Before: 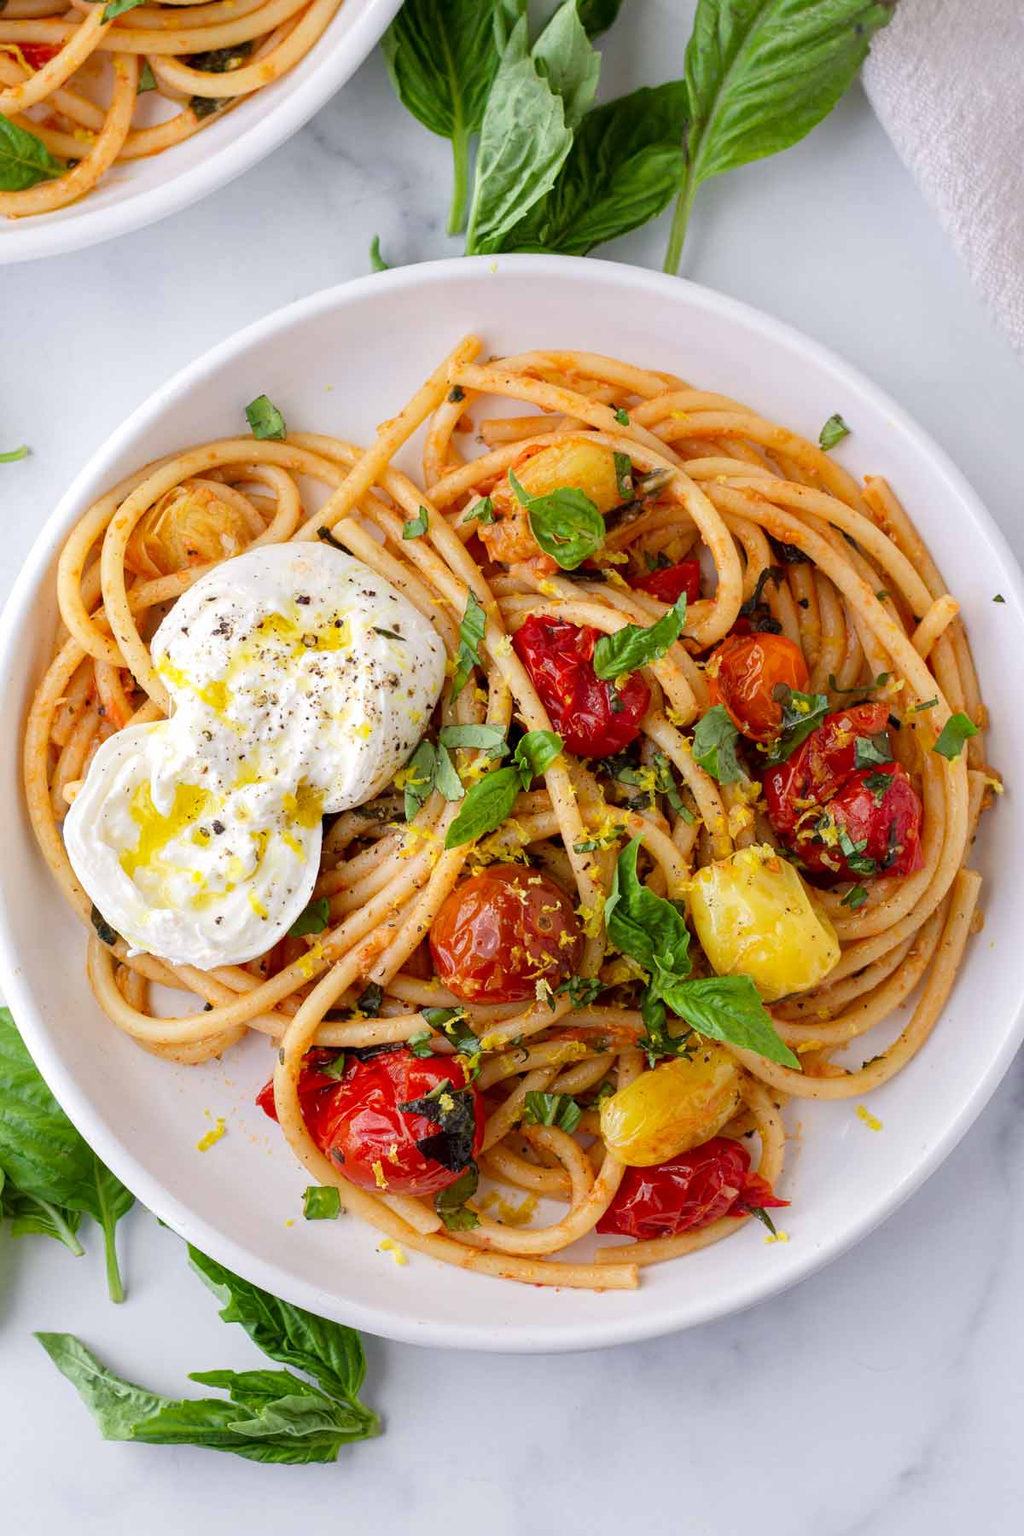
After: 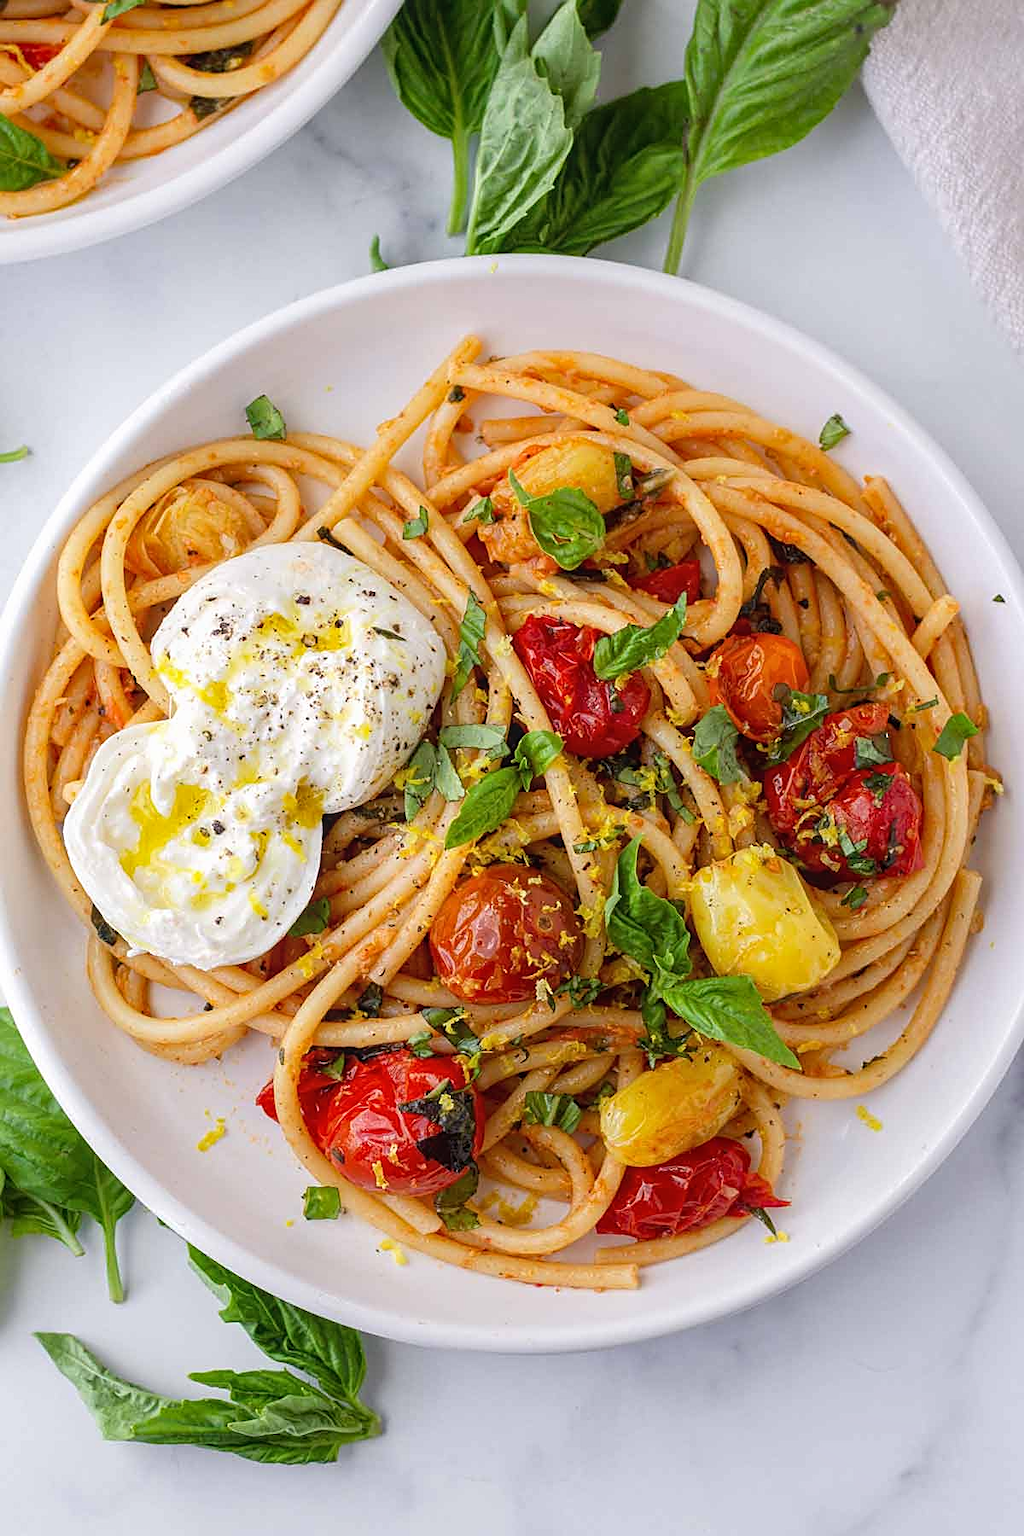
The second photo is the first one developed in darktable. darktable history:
sharpen: on, module defaults
local contrast: detail 109%
